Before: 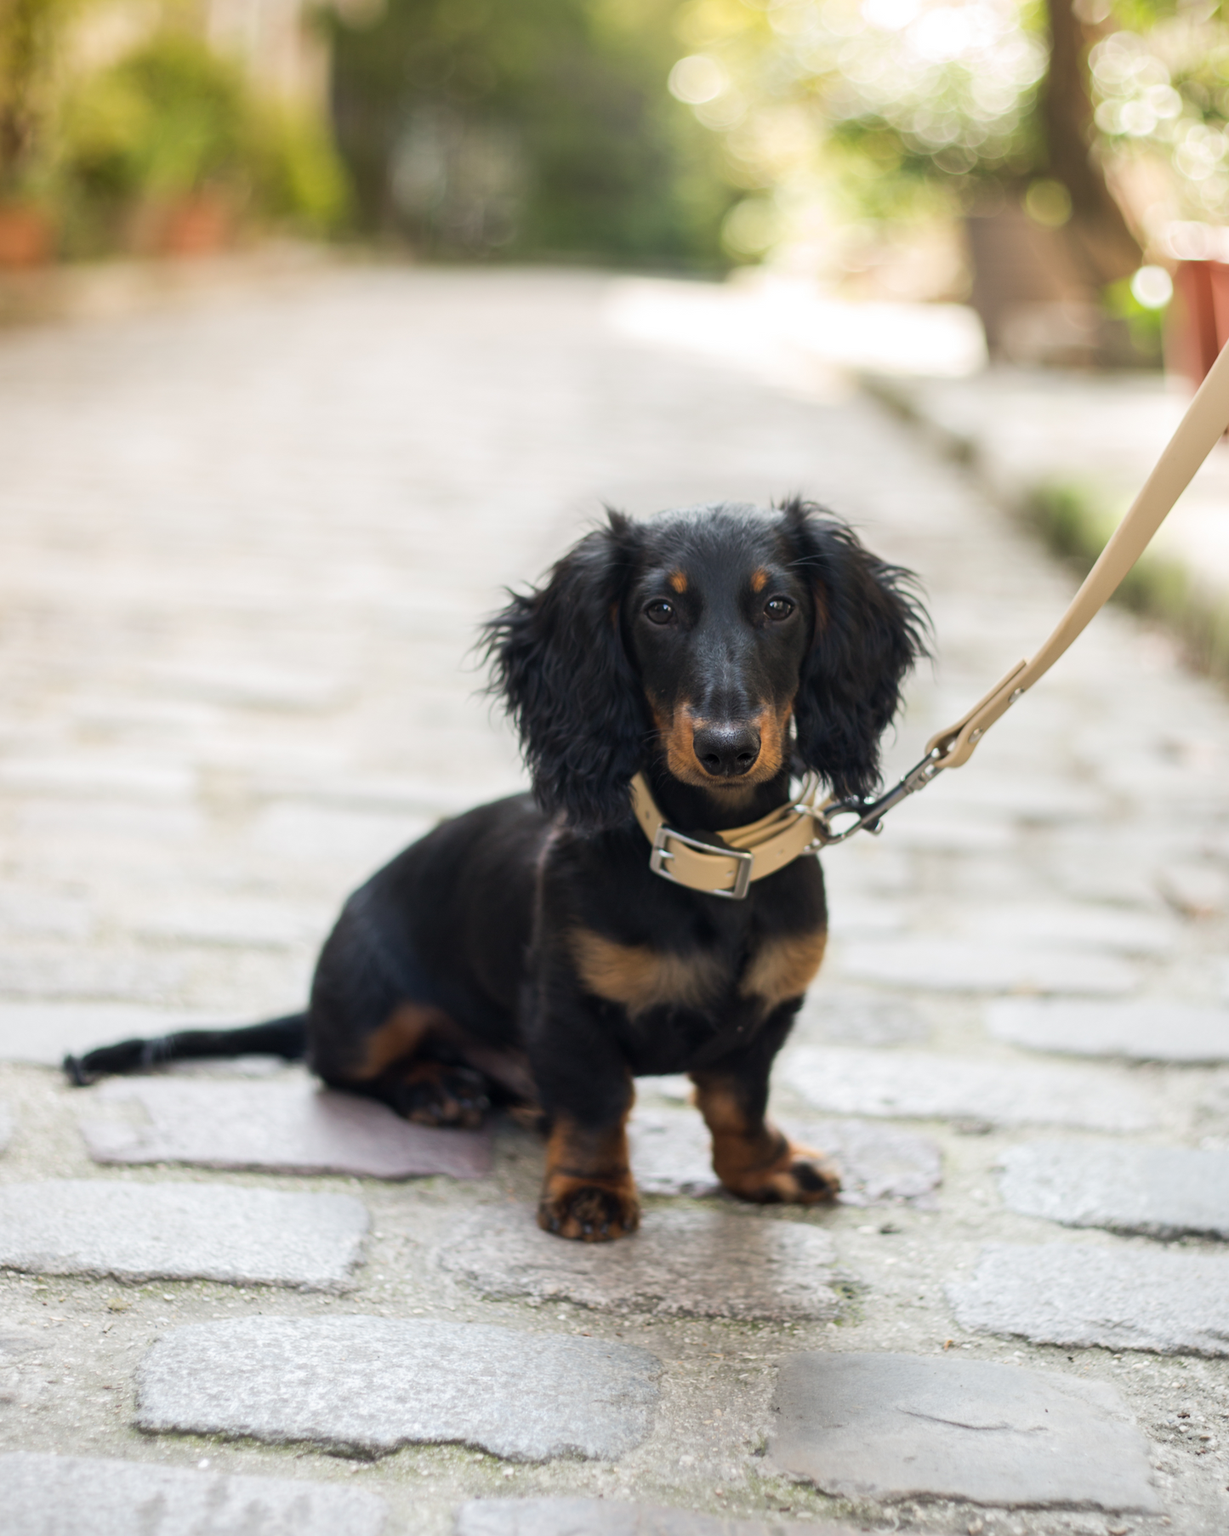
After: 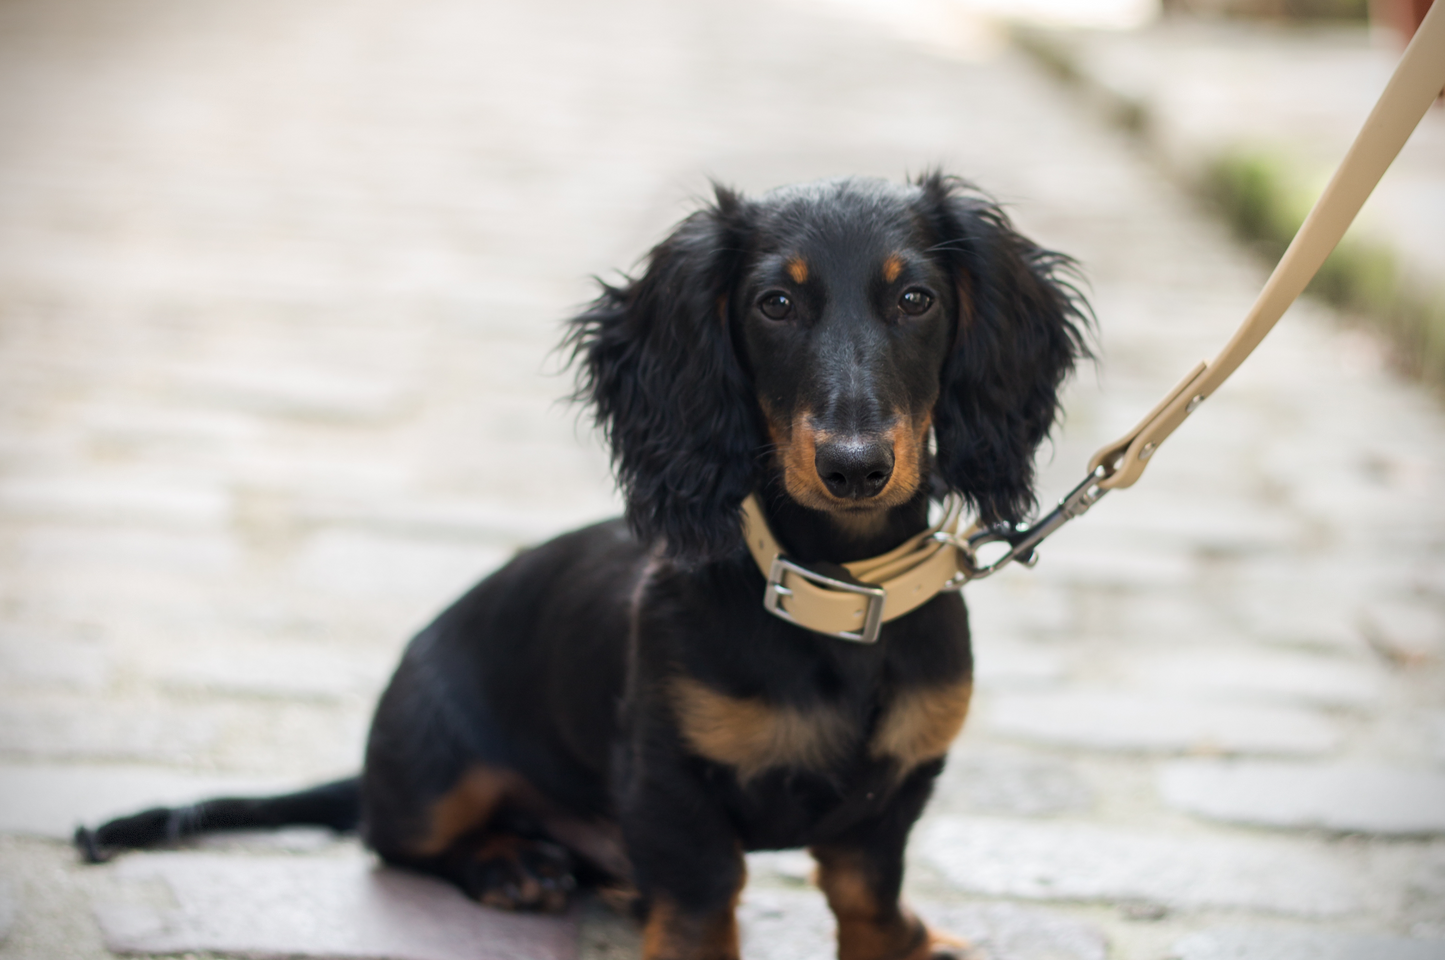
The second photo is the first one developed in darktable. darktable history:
crop and rotate: top 22.971%, bottom 23.828%
vignetting: fall-off radius 61.1%, brightness -0.646, saturation -0.005, dithering 8-bit output
